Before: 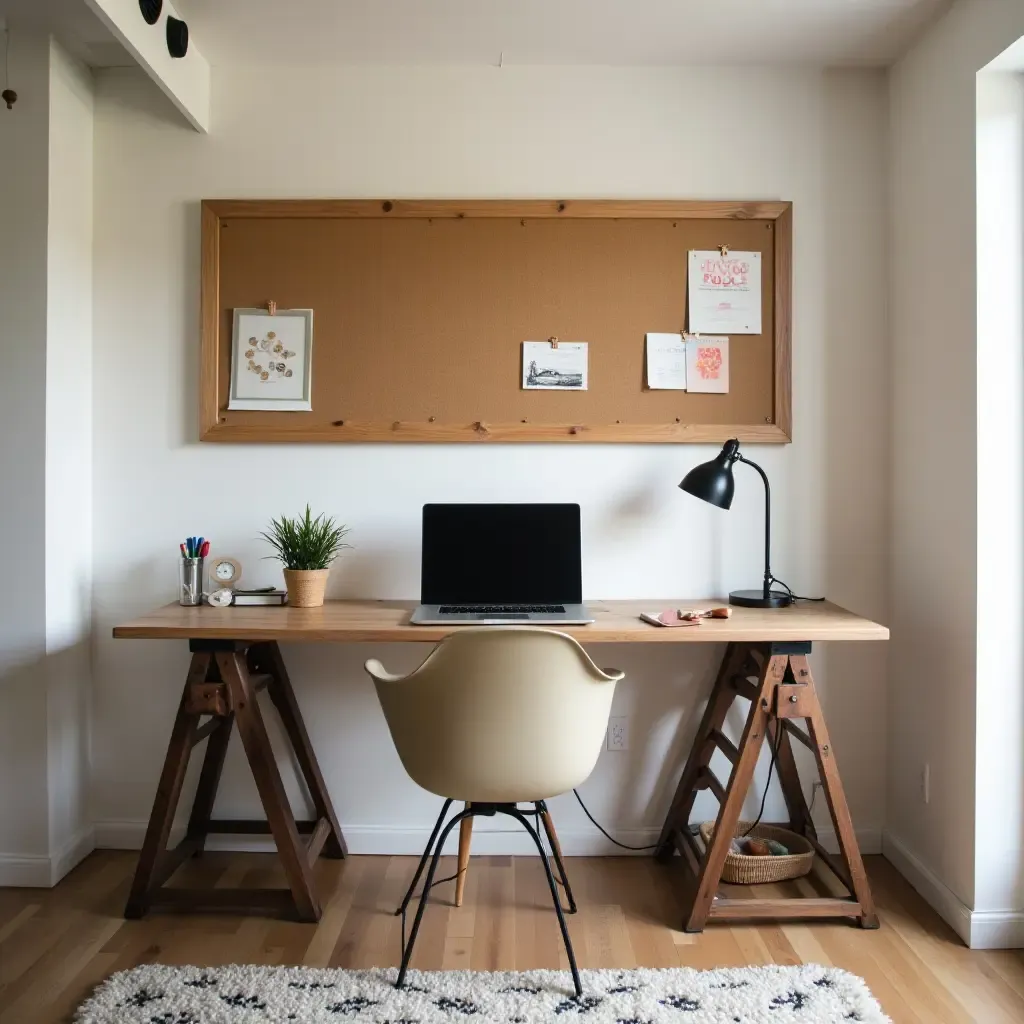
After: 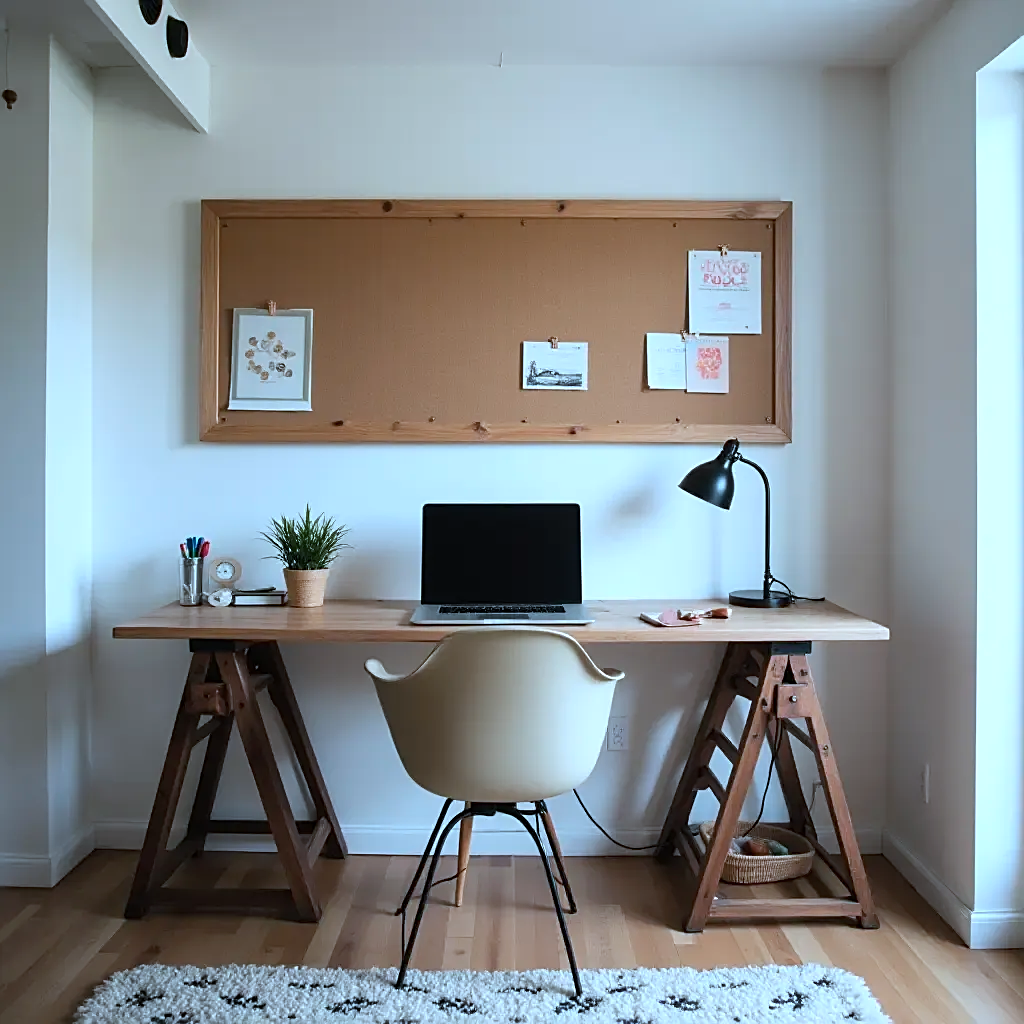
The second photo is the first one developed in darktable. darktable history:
exposure: compensate exposure bias true, compensate highlight preservation false
color correction: highlights a* -8.83, highlights b* -22.89
sharpen: on, module defaults
